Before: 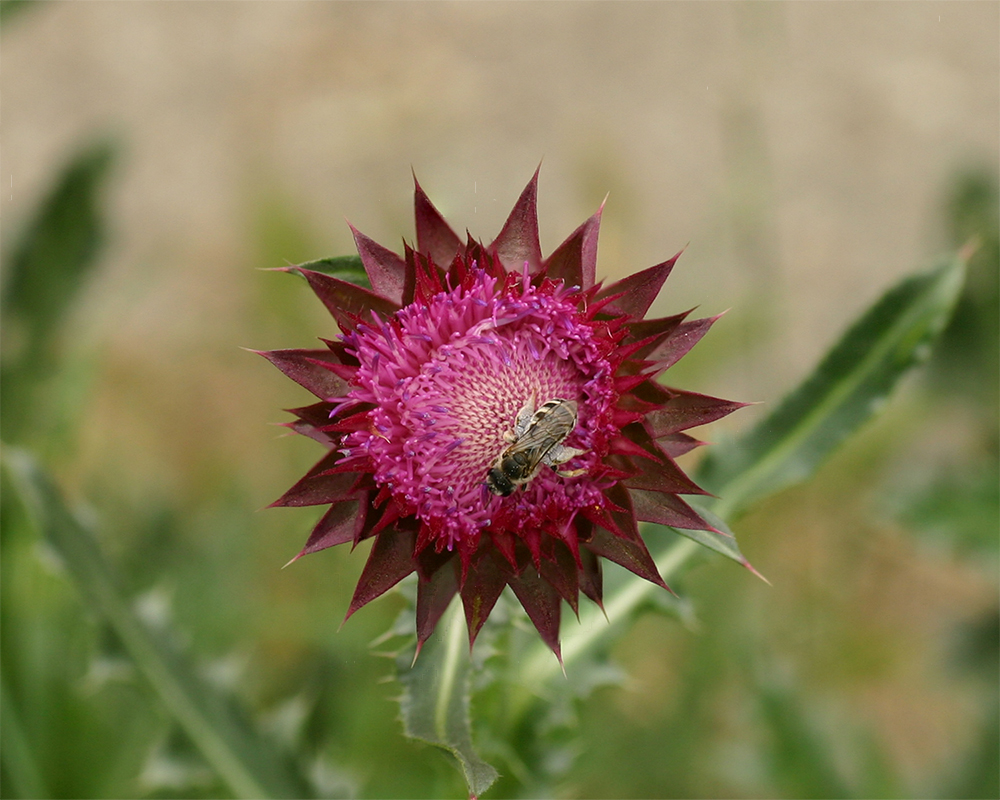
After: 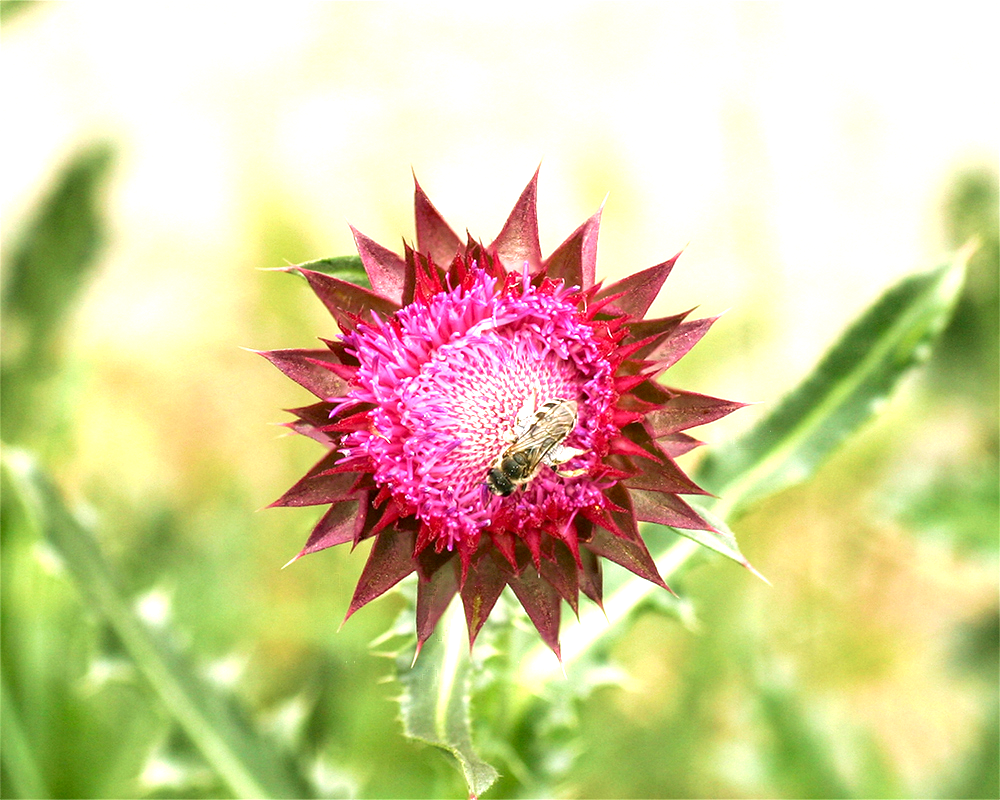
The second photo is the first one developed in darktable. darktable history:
exposure: black level correction 0.001, exposure 1.818 EV, compensate highlight preservation false
local contrast: on, module defaults
velvia: on, module defaults
